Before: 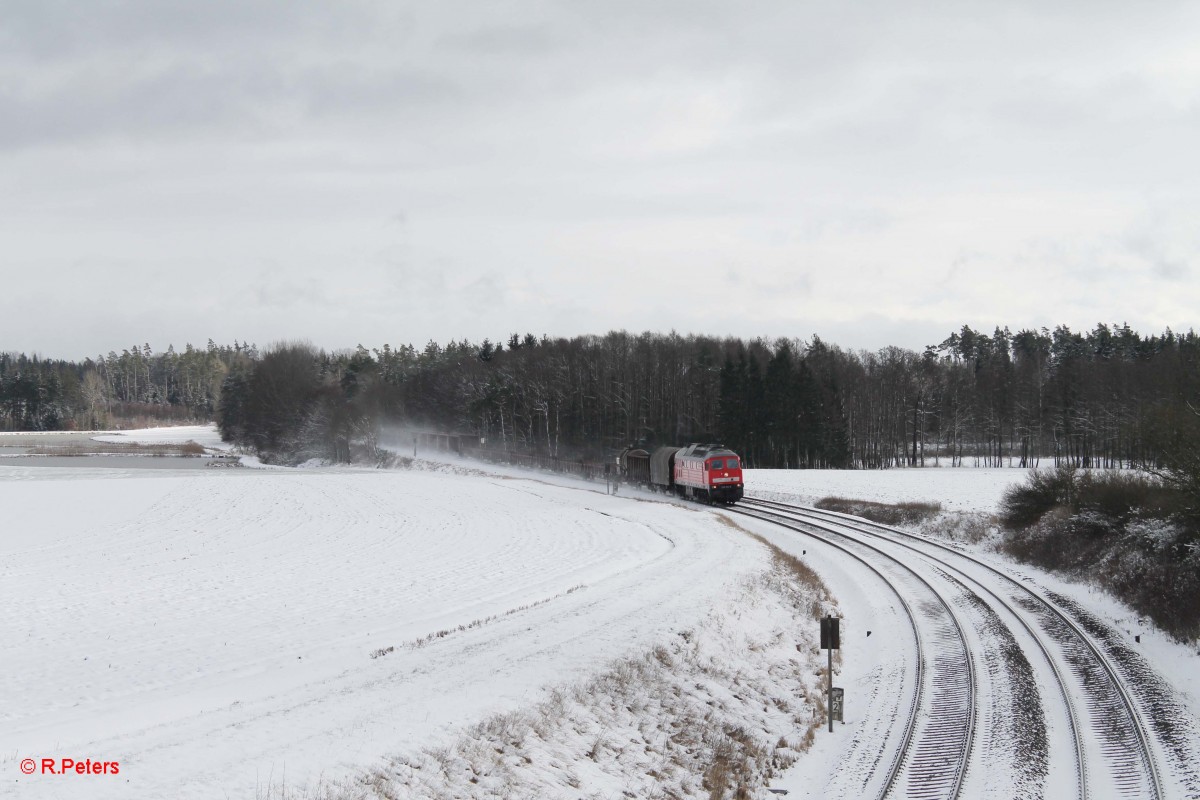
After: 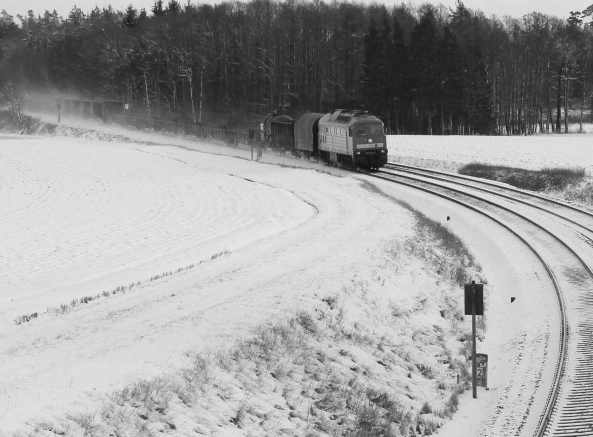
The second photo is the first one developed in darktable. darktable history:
monochrome: on, module defaults
crop: left 29.672%, top 41.786%, right 20.851%, bottom 3.487%
